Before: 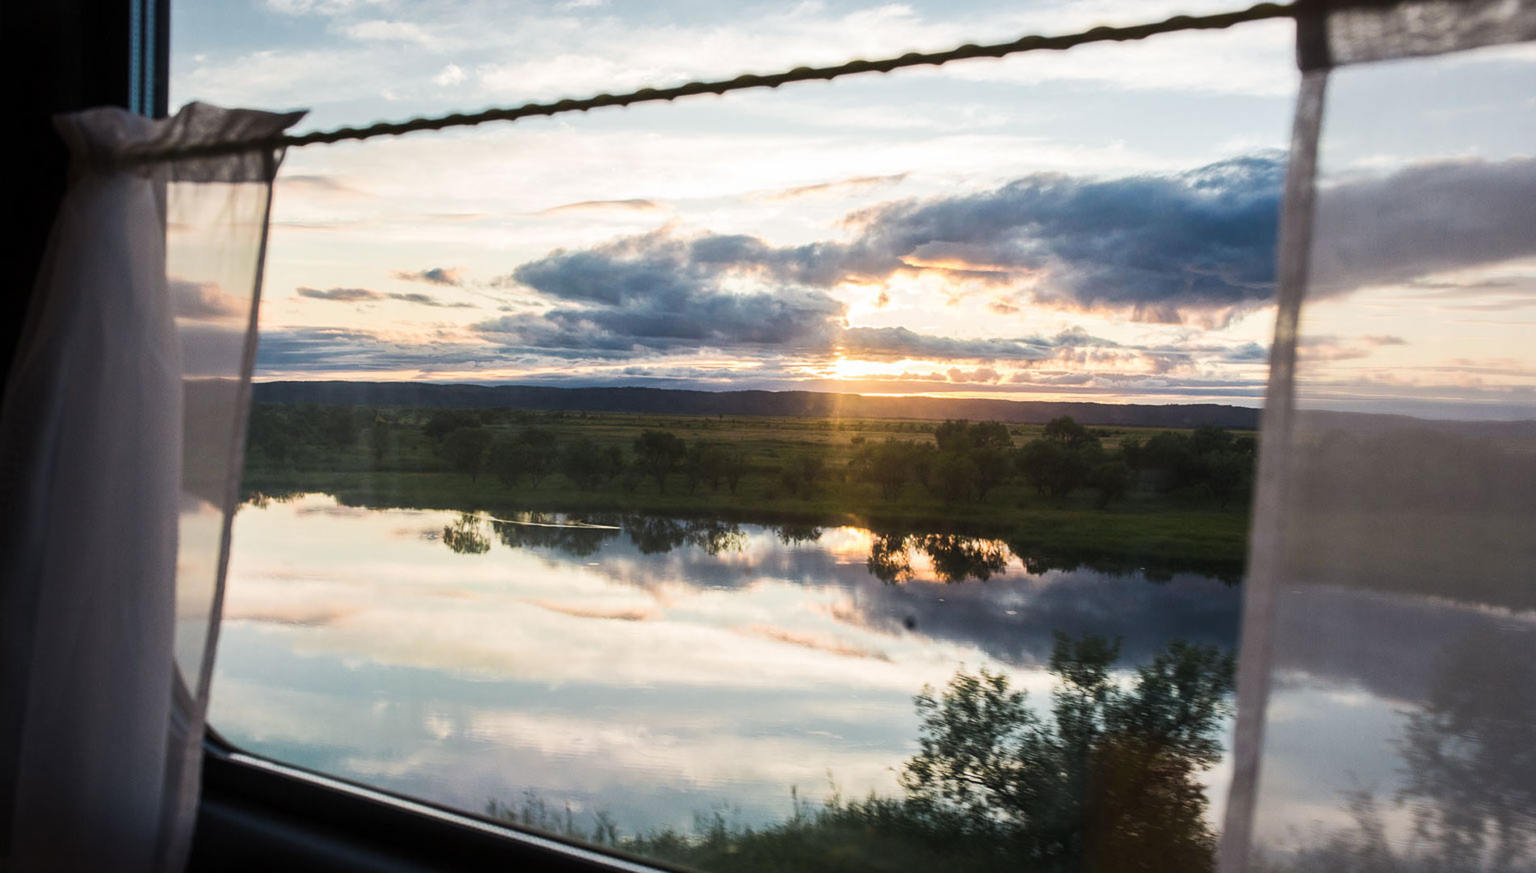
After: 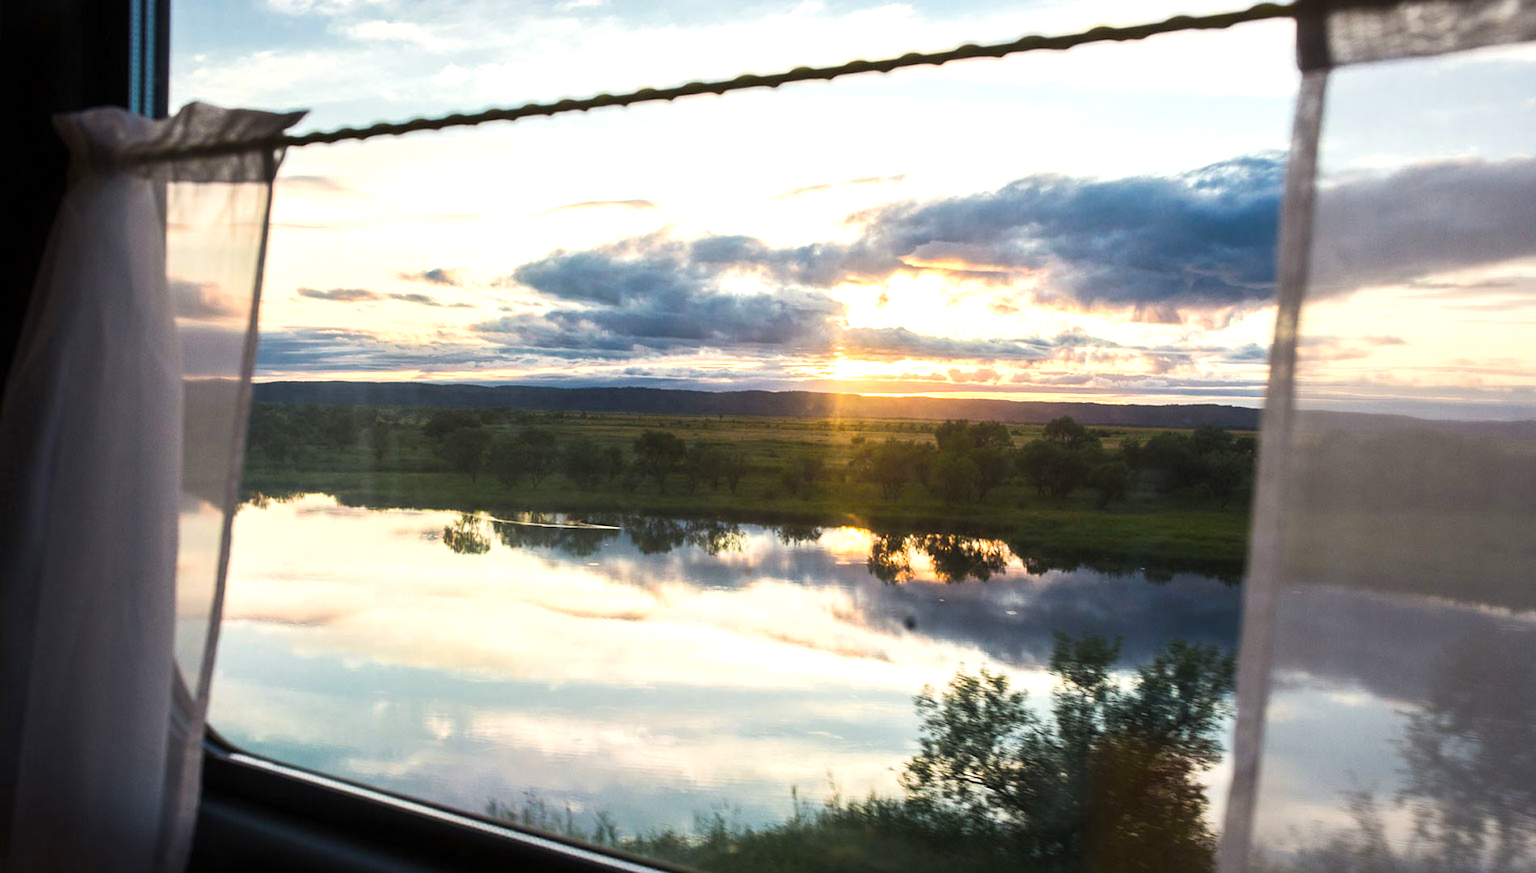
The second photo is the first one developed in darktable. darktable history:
color calibration: output colorfulness [0.12, 0.12, 0.12, 0], output brightness [0.12, 0.12, 0.12, 0], illuminant same as pipeline (D50), x 0.346, y 0.359, temperature 5002.42 K
